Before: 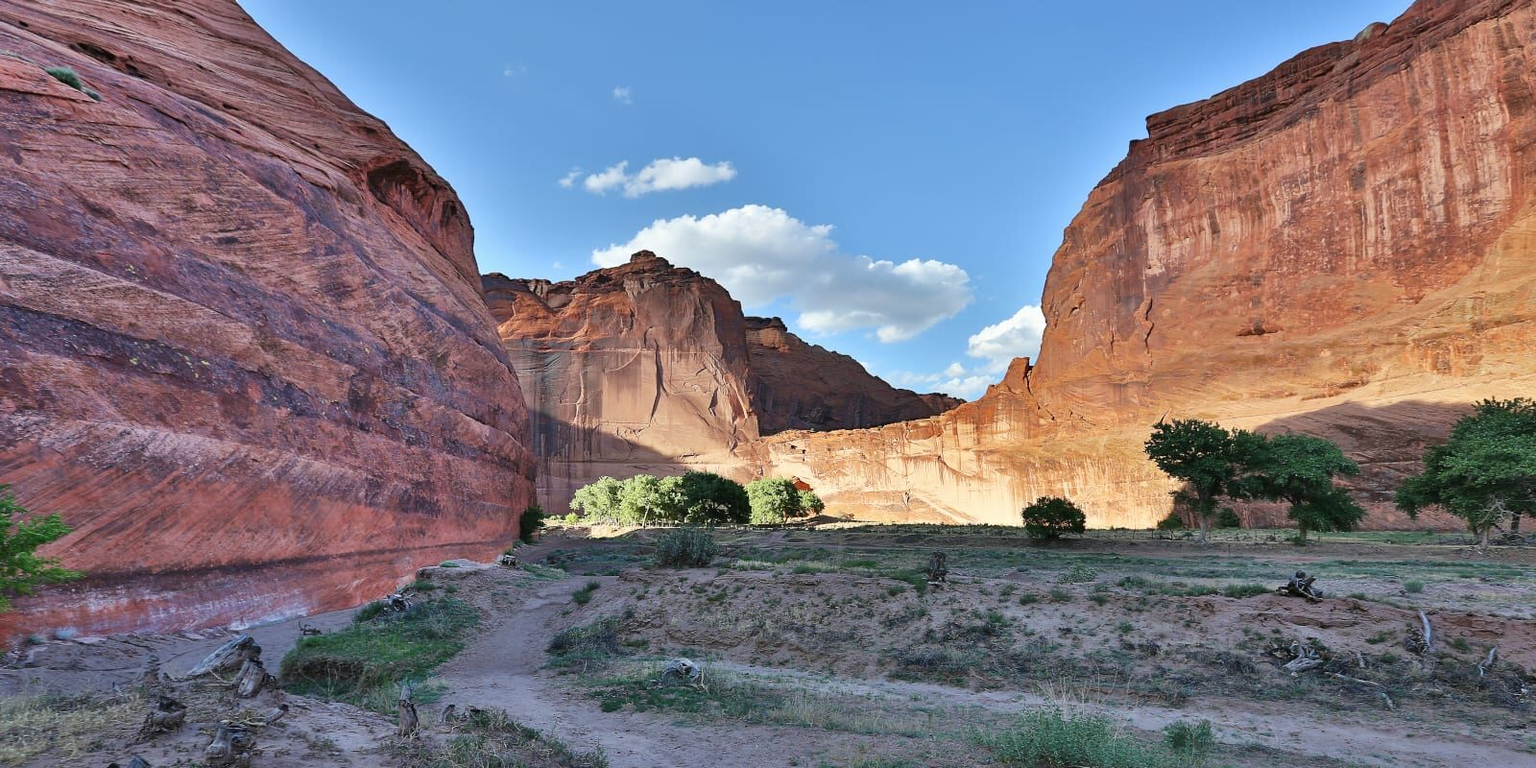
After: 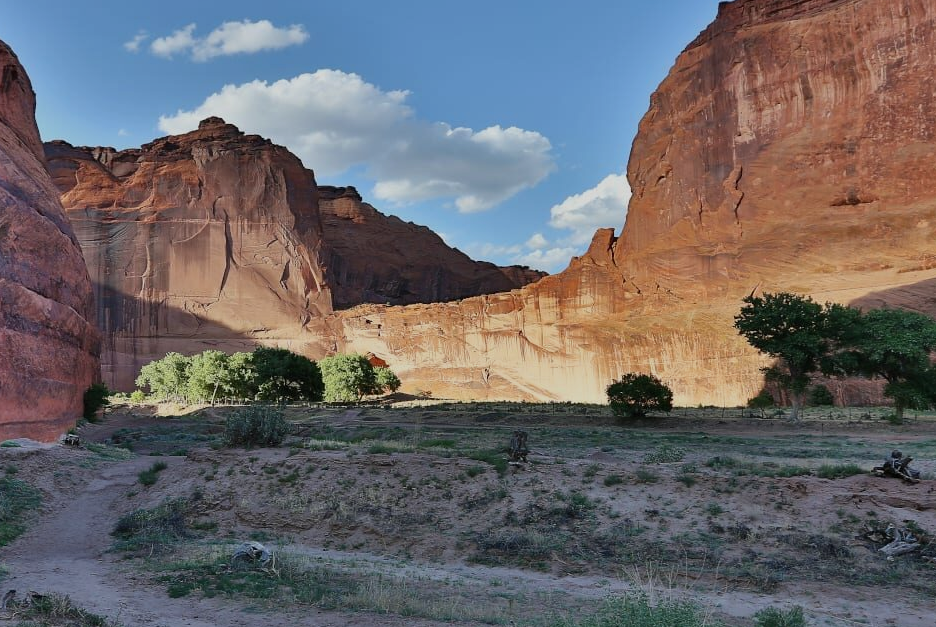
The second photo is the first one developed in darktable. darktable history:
crop and rotate: left 28.655%, top 18.013%, right 12.784%, bottom 3.597%
exposure: exposure -0.57 EV, compensate highlight preservation false
tone equalizer: on, module defaults
